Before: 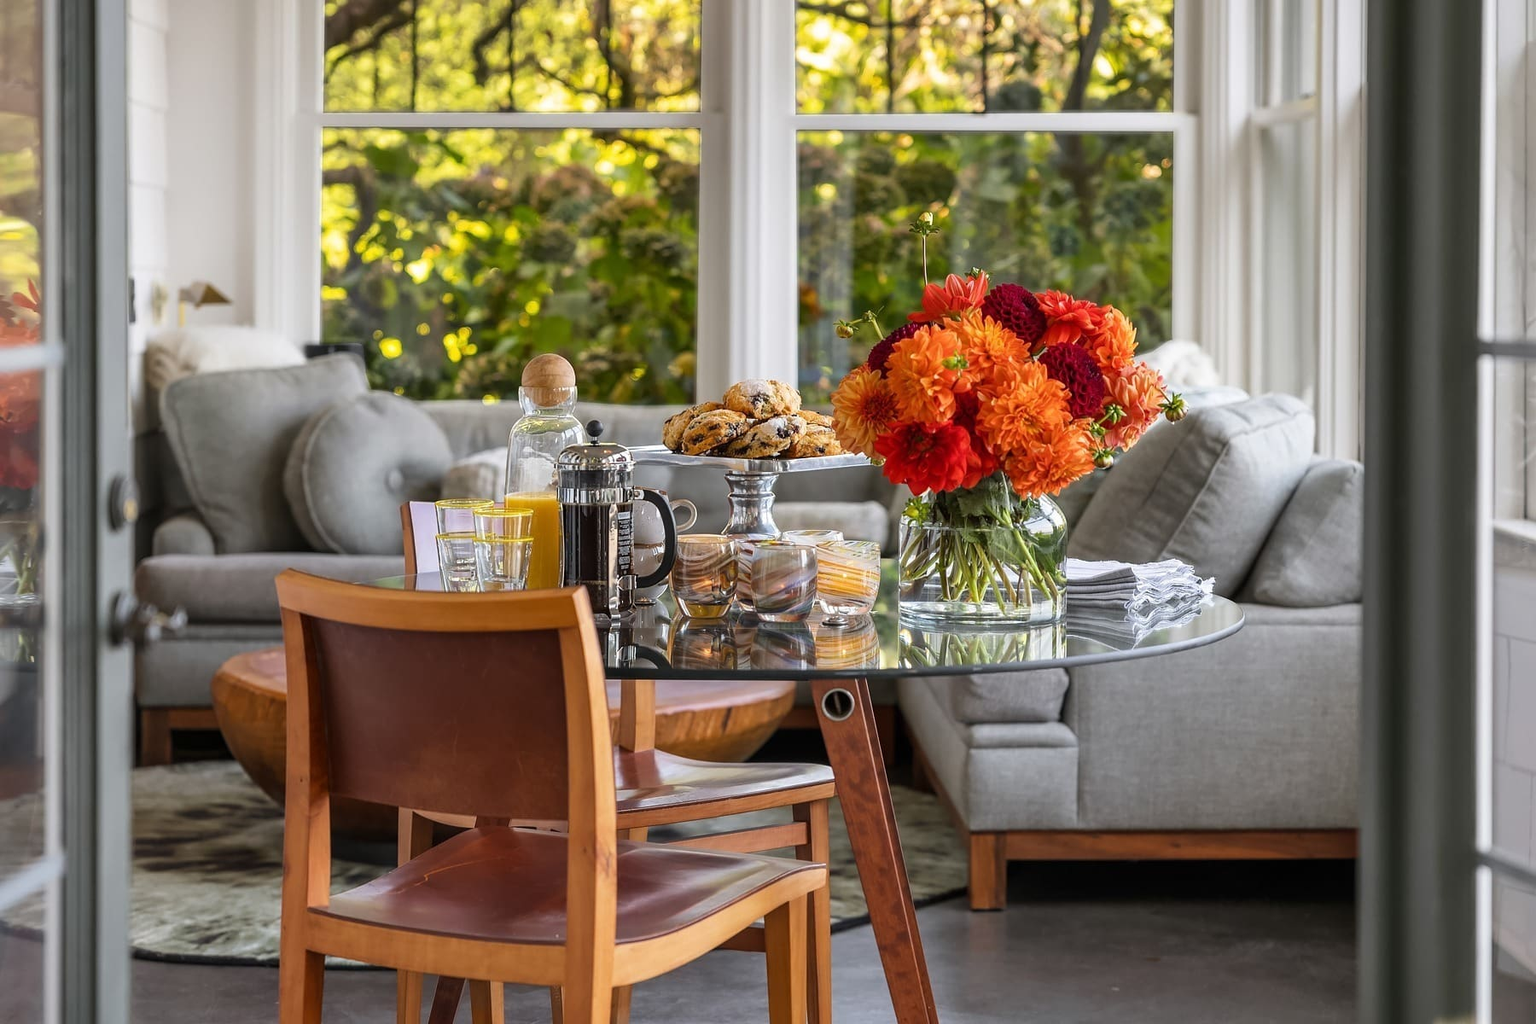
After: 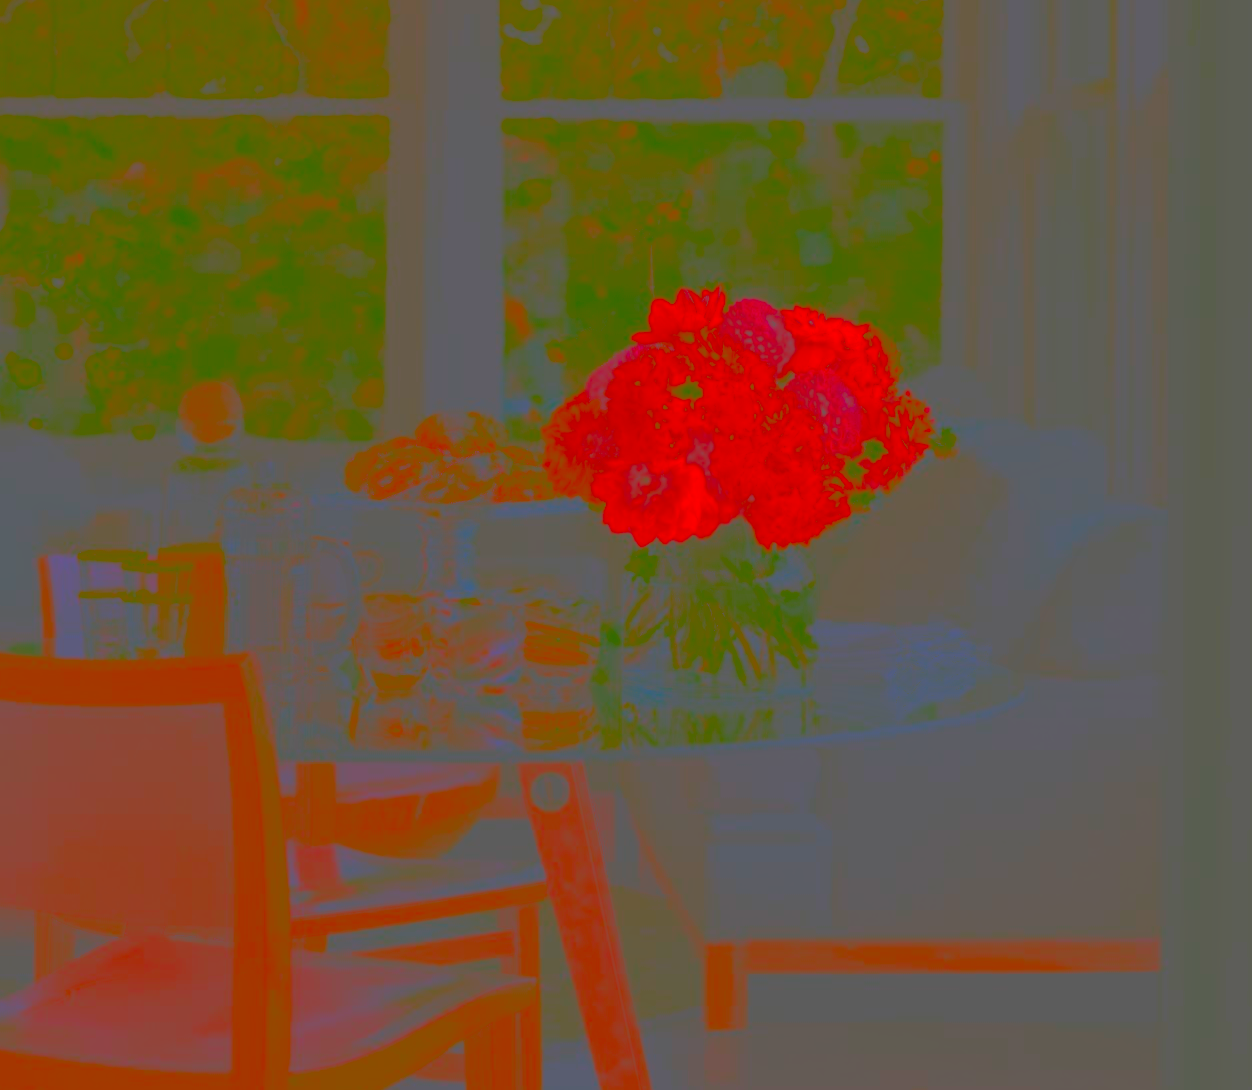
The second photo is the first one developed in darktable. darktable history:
crop and rotate: left 24.034%, top 2.838%, right 6.406%, bottom 6.299%
contrast brightness saturation: contrast -0.99, brightness -0.17, saturation 0.75
